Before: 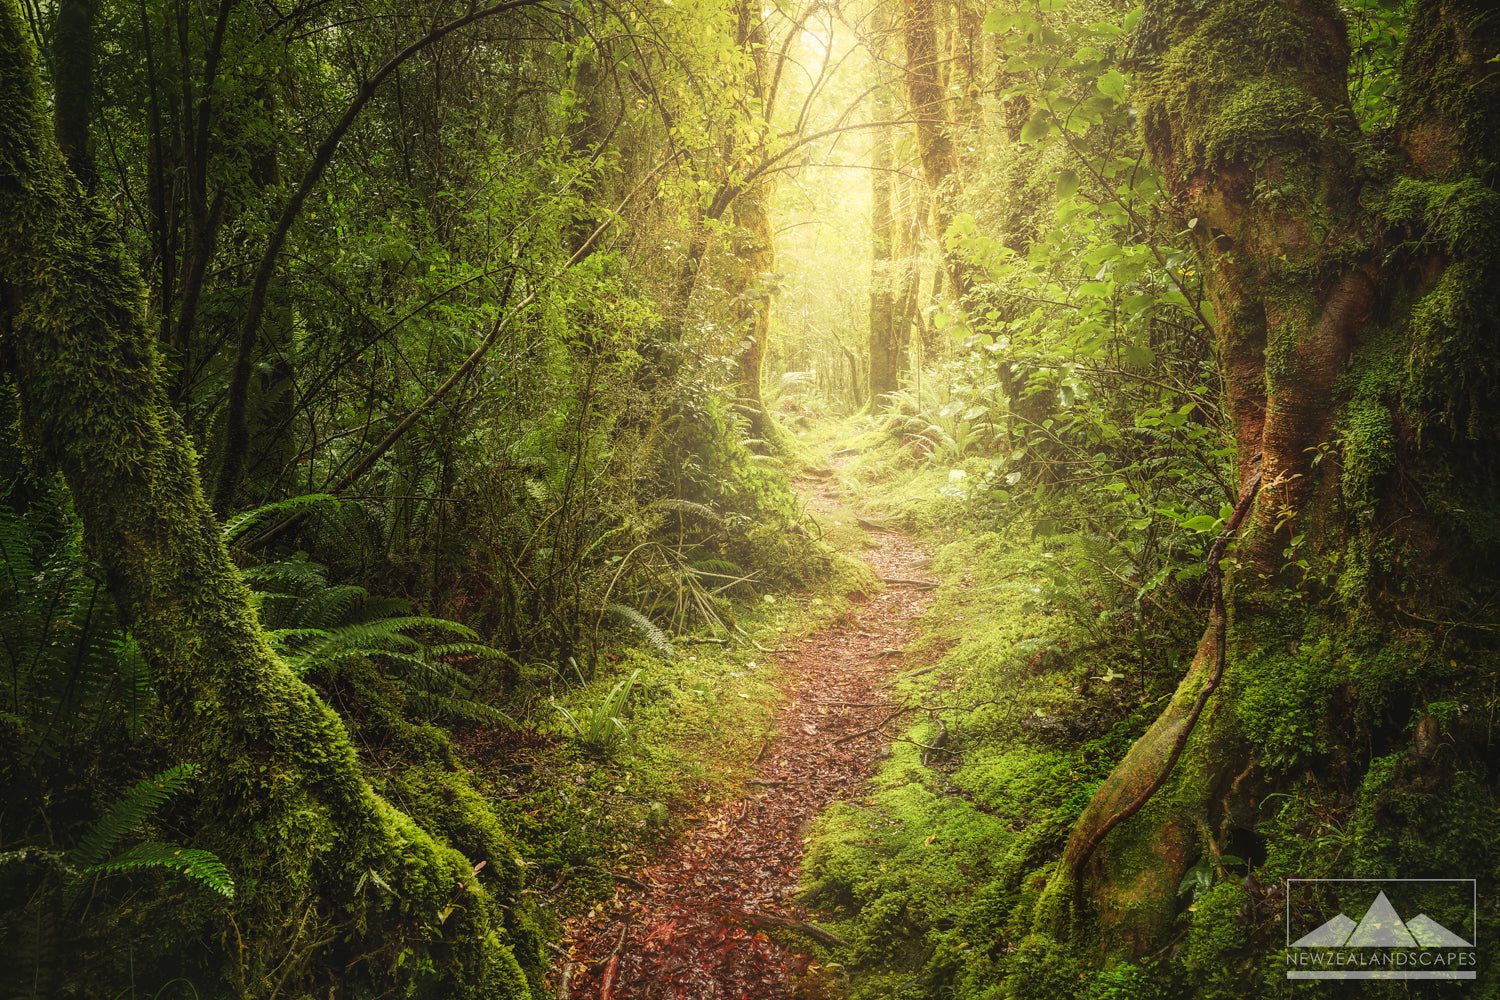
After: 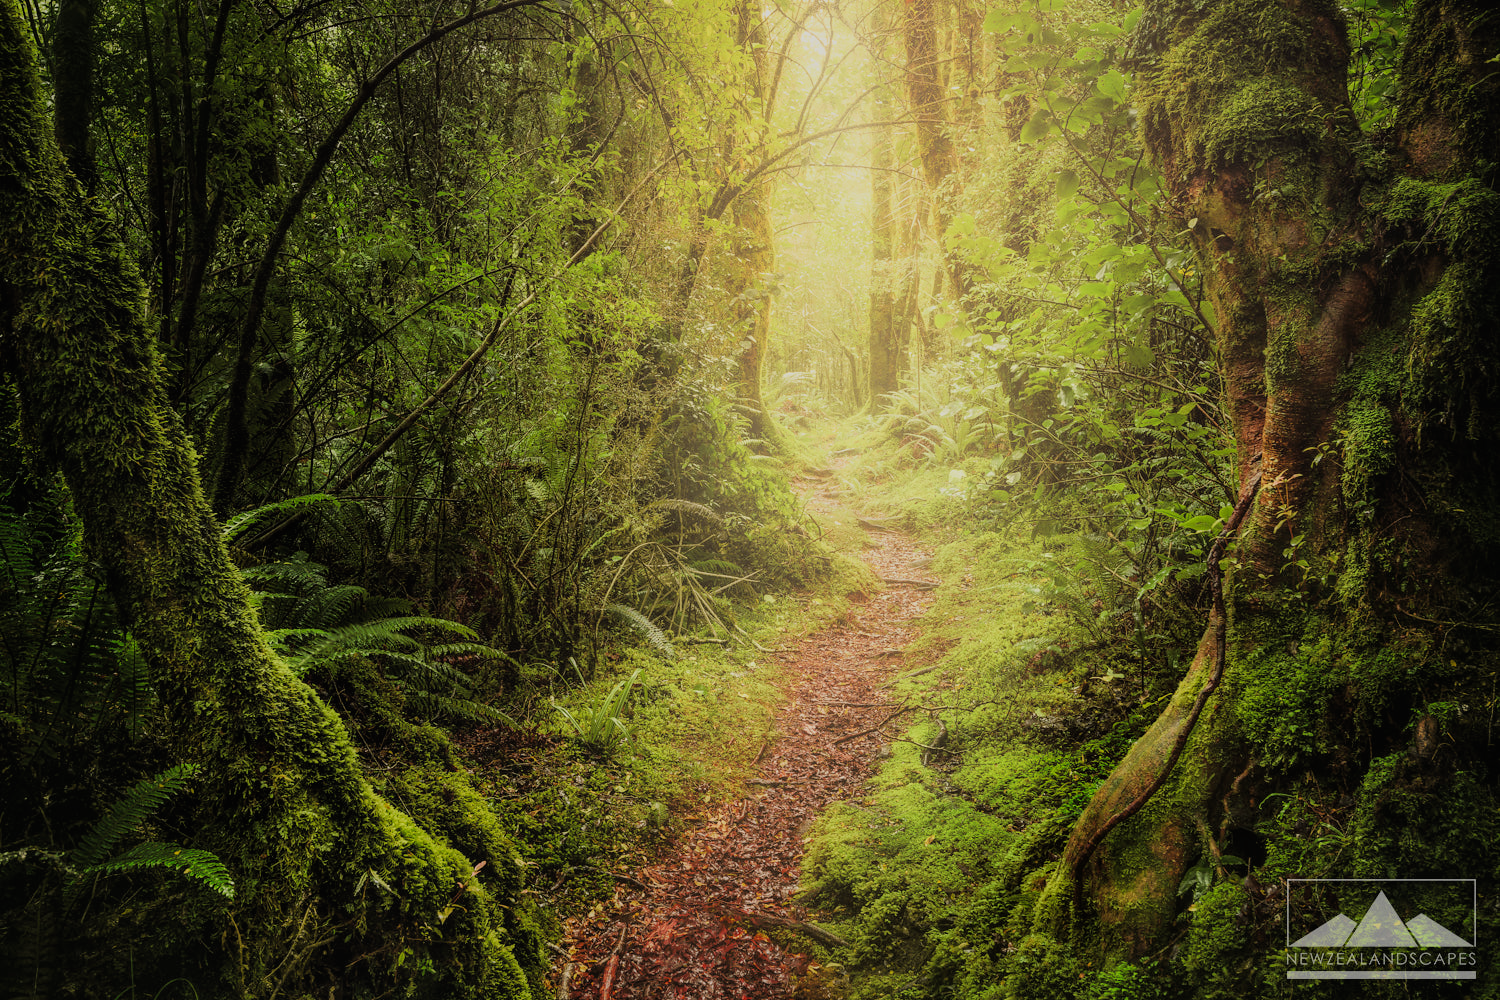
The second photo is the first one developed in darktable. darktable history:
filmic rgb: black relative exposure -7.65 EV, white relative exposure 4.56 EV, hardness 3.61, color science v6 (2022)
tone equalizer: on, module defaults
rotate and perspective: automatic cropping off
